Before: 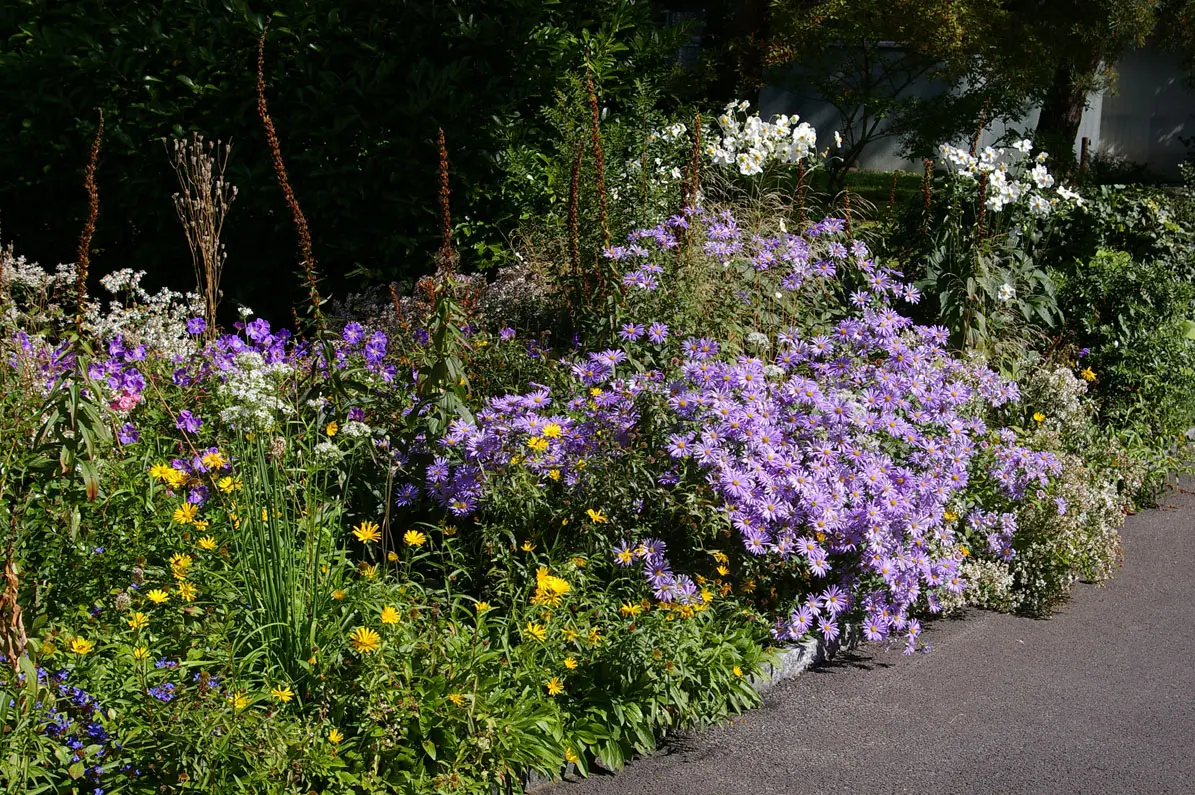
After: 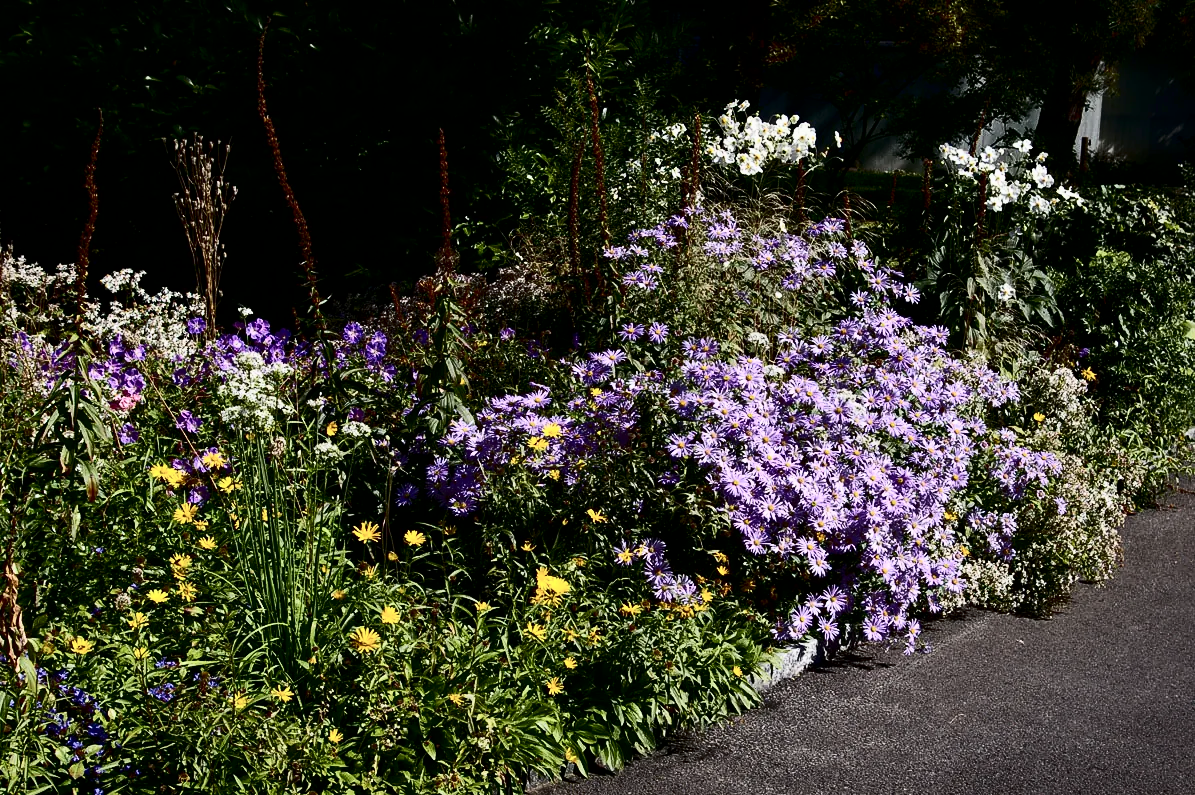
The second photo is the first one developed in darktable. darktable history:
contrast brightness saturation: contrast 0.5, saturation -0.1
exposure: black level correction 0.006, exposure -0.226 EV, compensate highlight preservation false
